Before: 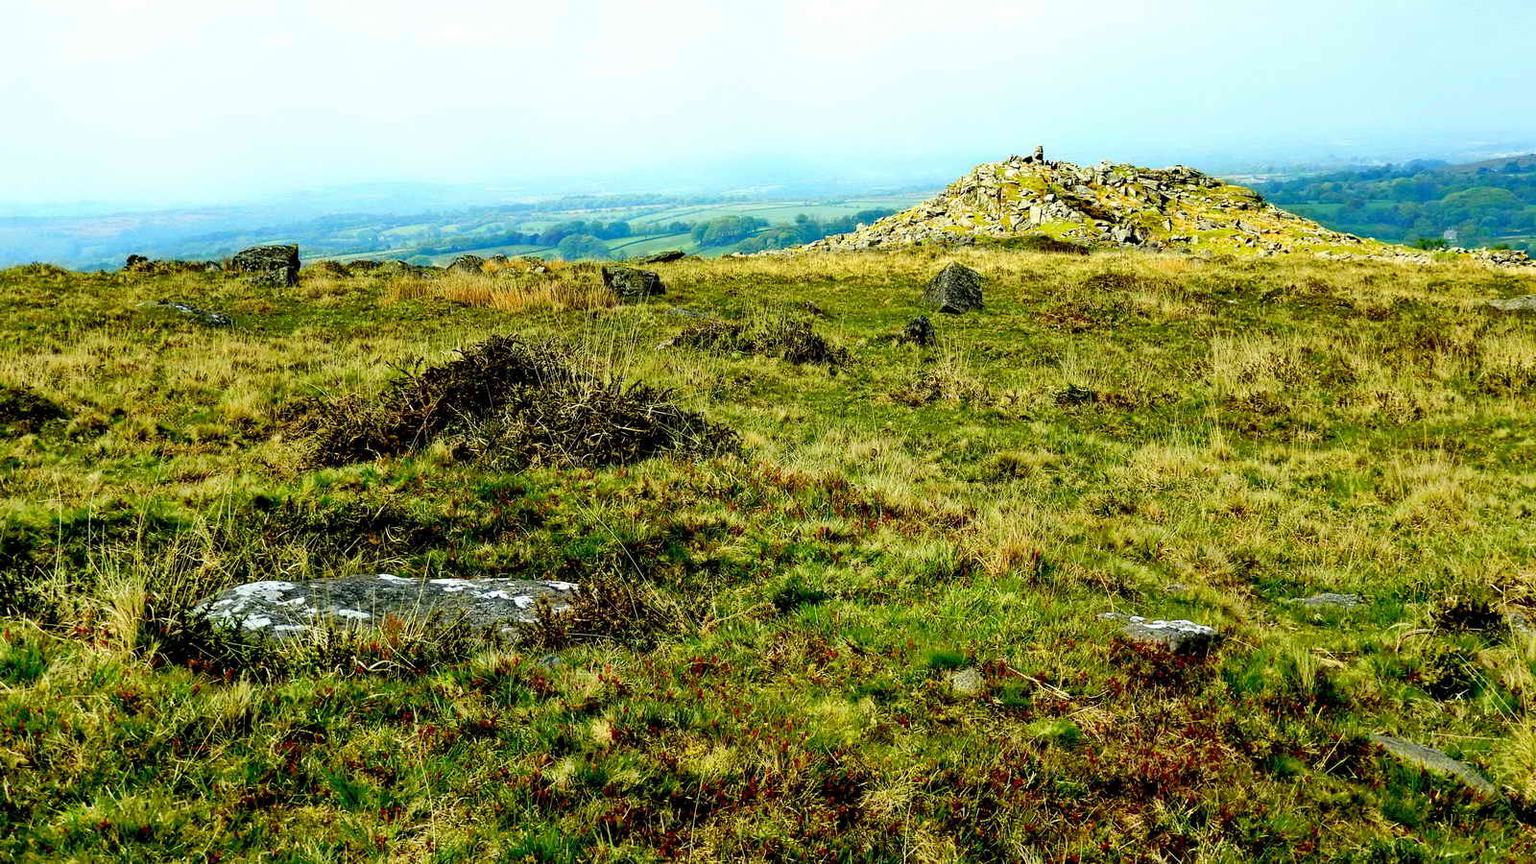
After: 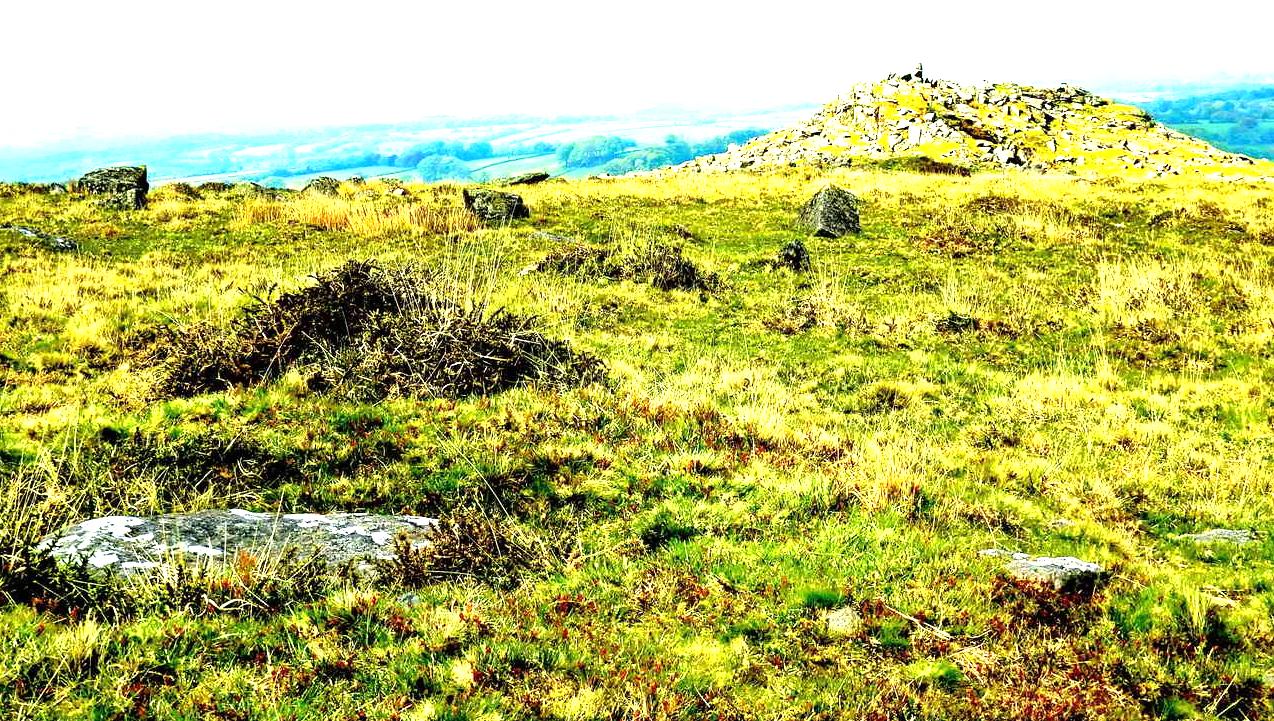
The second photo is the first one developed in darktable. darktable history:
crop and rotate: left 10.283%, top 9.946%, right 10.076%, bottom 9.938%
exposure: black level correction 0, exposure 0.703 EV, compensate highlight preservation false
tone equalizer: -8 EV -0.75 EV, -7 EV -0.738 EV, -6 EV -0.579 EV, -5 EV -0.421 EV, -3 EV 0.391 EV, -2 EV 0.6 EV, -1 EV 0.677 EV, +0 EV 0.746 EV
